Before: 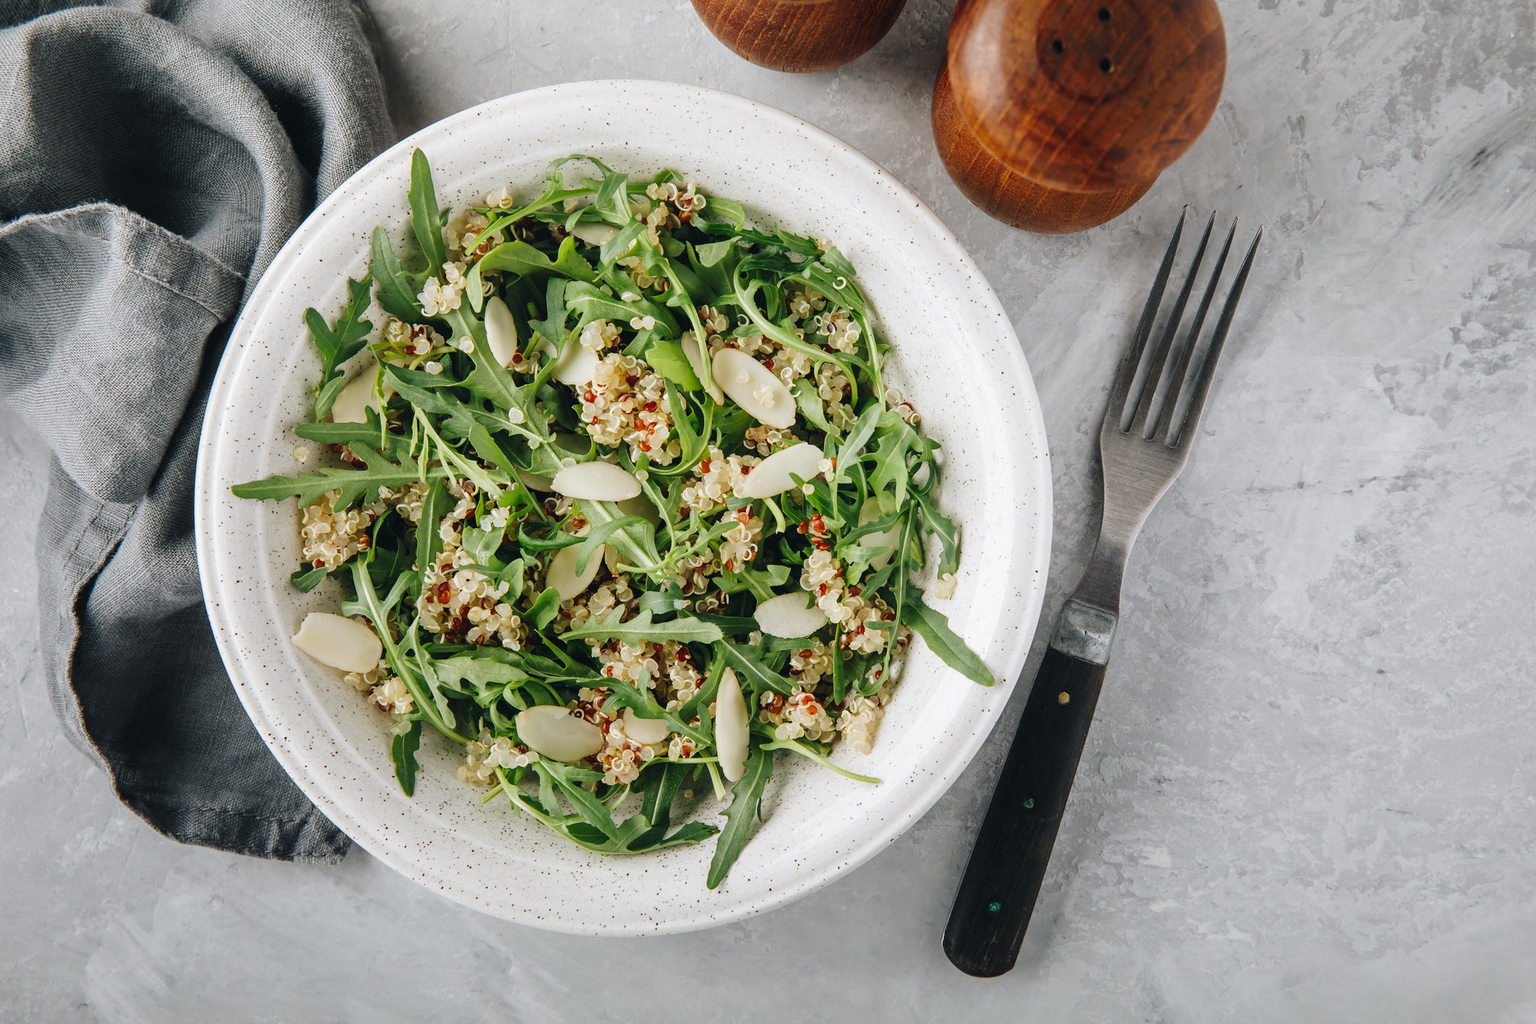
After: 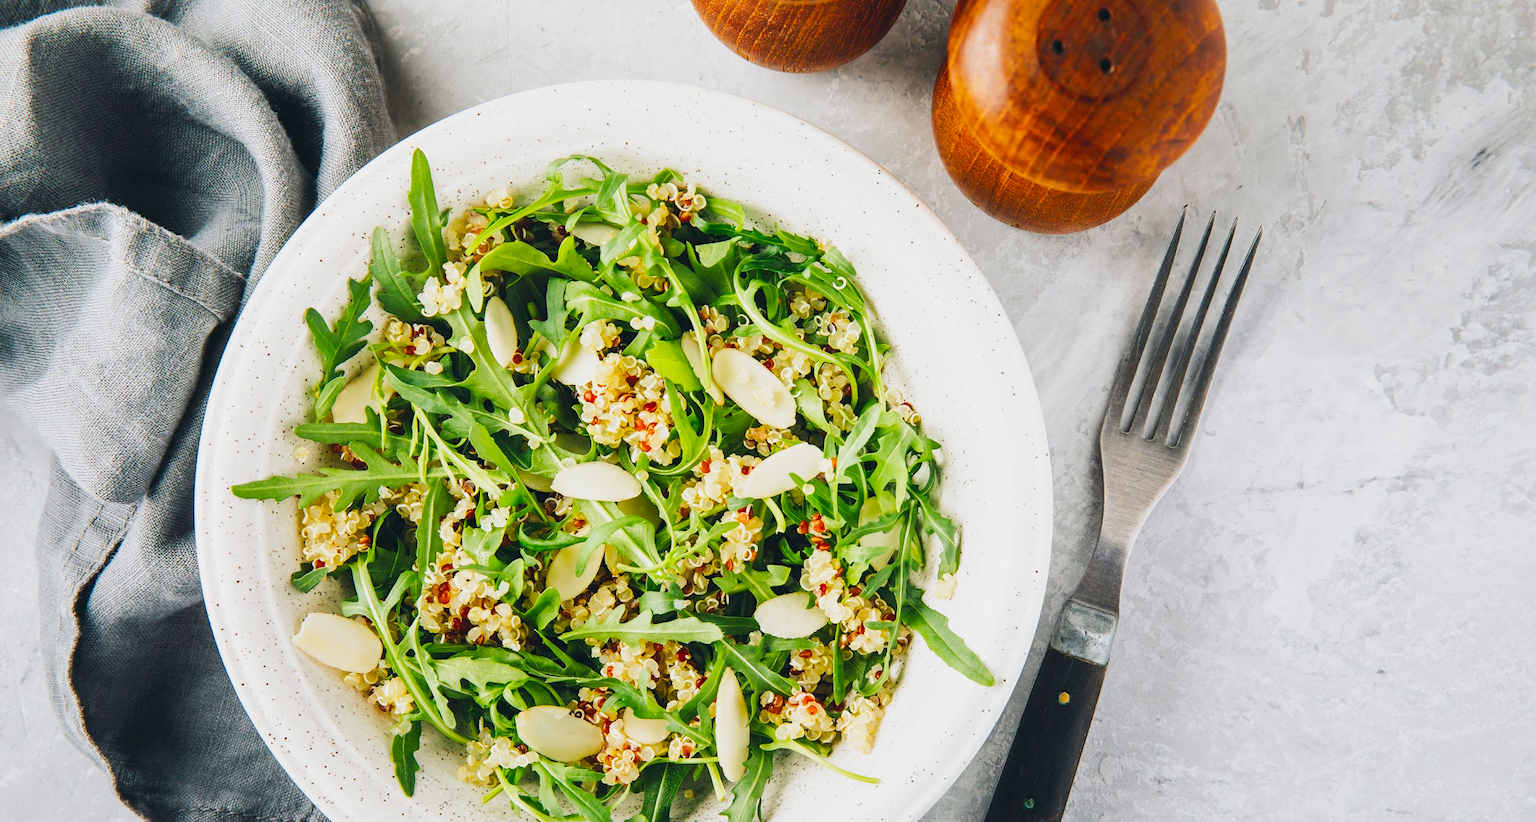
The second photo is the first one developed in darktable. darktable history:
crop: bottom 19.644%
color balance rgb: perceptual saturation grading › global saturation 25%, perceptual brilliance grading › mid-tones 10%, perceptual brilliance grading › shadows 15%, global vibrance 20%
base curve: curves: ch0 [(0, 0) (0.088, 0.125) (0.176, 0.251) (0.354, 0.501) (0.613, 0.749) (1, 0.877)], preserve colors none
